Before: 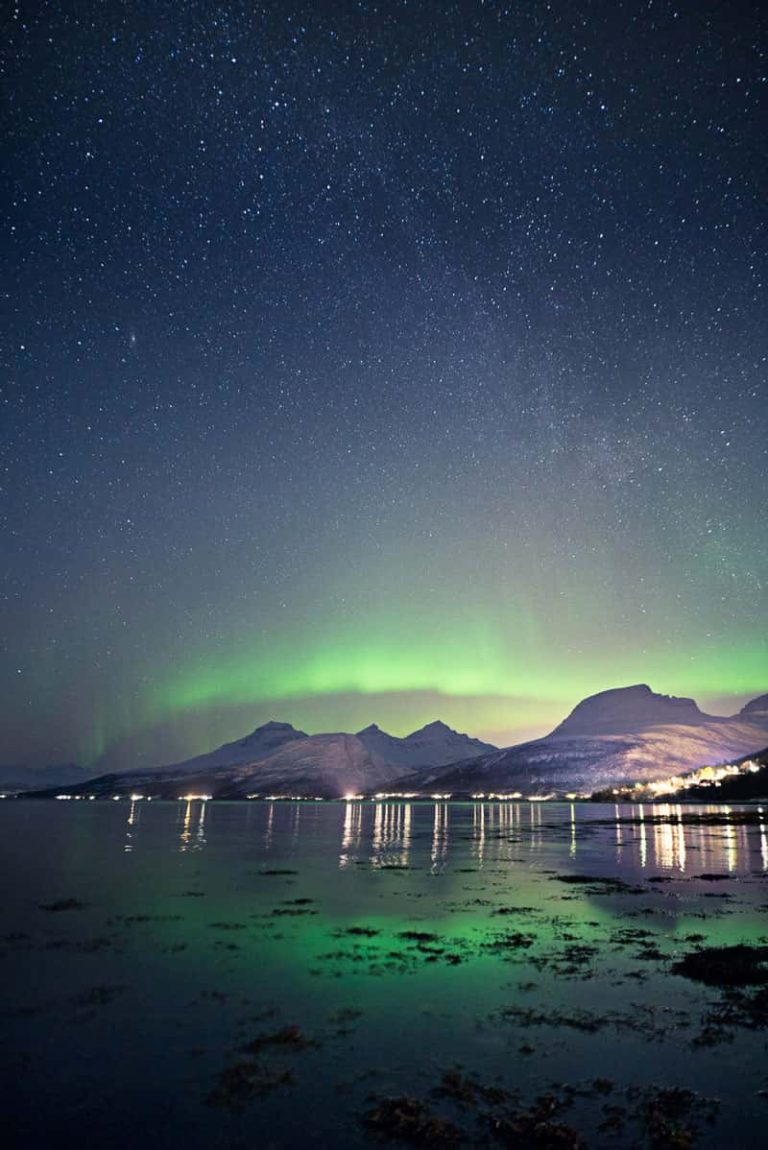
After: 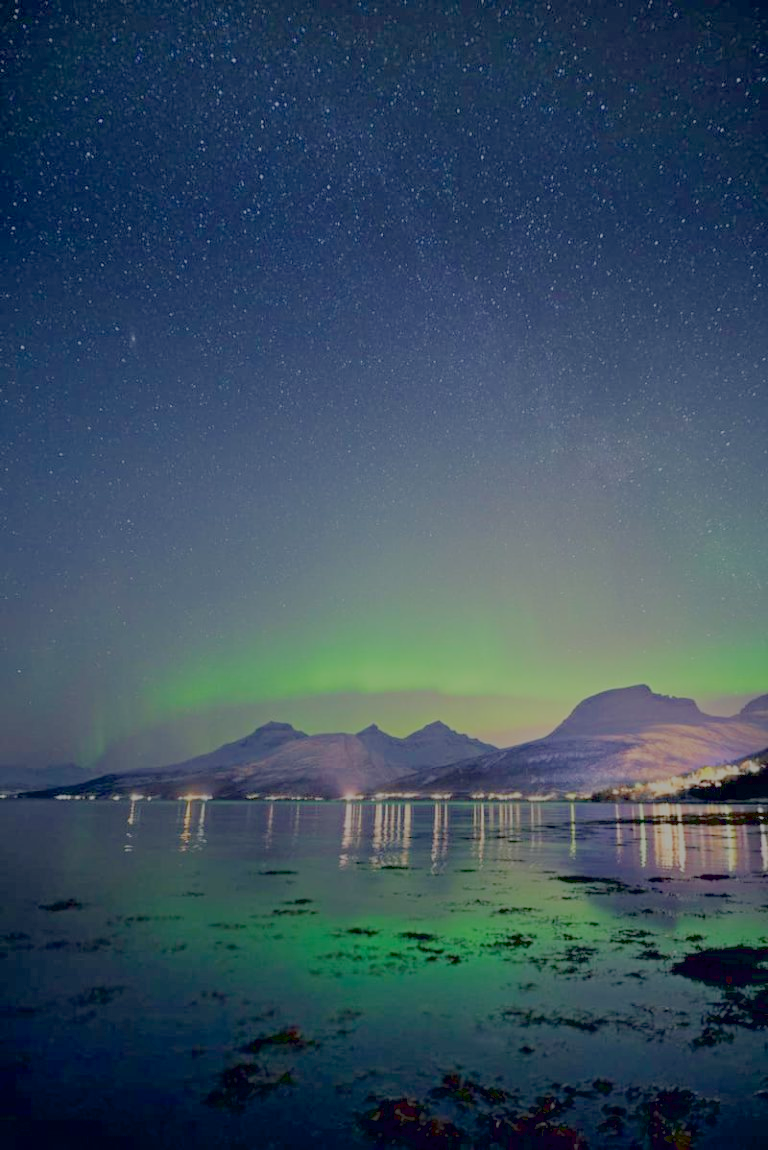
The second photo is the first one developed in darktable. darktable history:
exposure: black level correction 0.004, exposure 0.014 EV, compensate highlight preservation false
filmic rgb: black relative exposure -16 EV, white relative exposure 8 EV, threshold 3 EV, hardness 4.17, latitude 50%, contrast 0.5, color science v5 (2021), contrast in shadows safe, contrast in highlights safe, enable highlight reconstruction true
